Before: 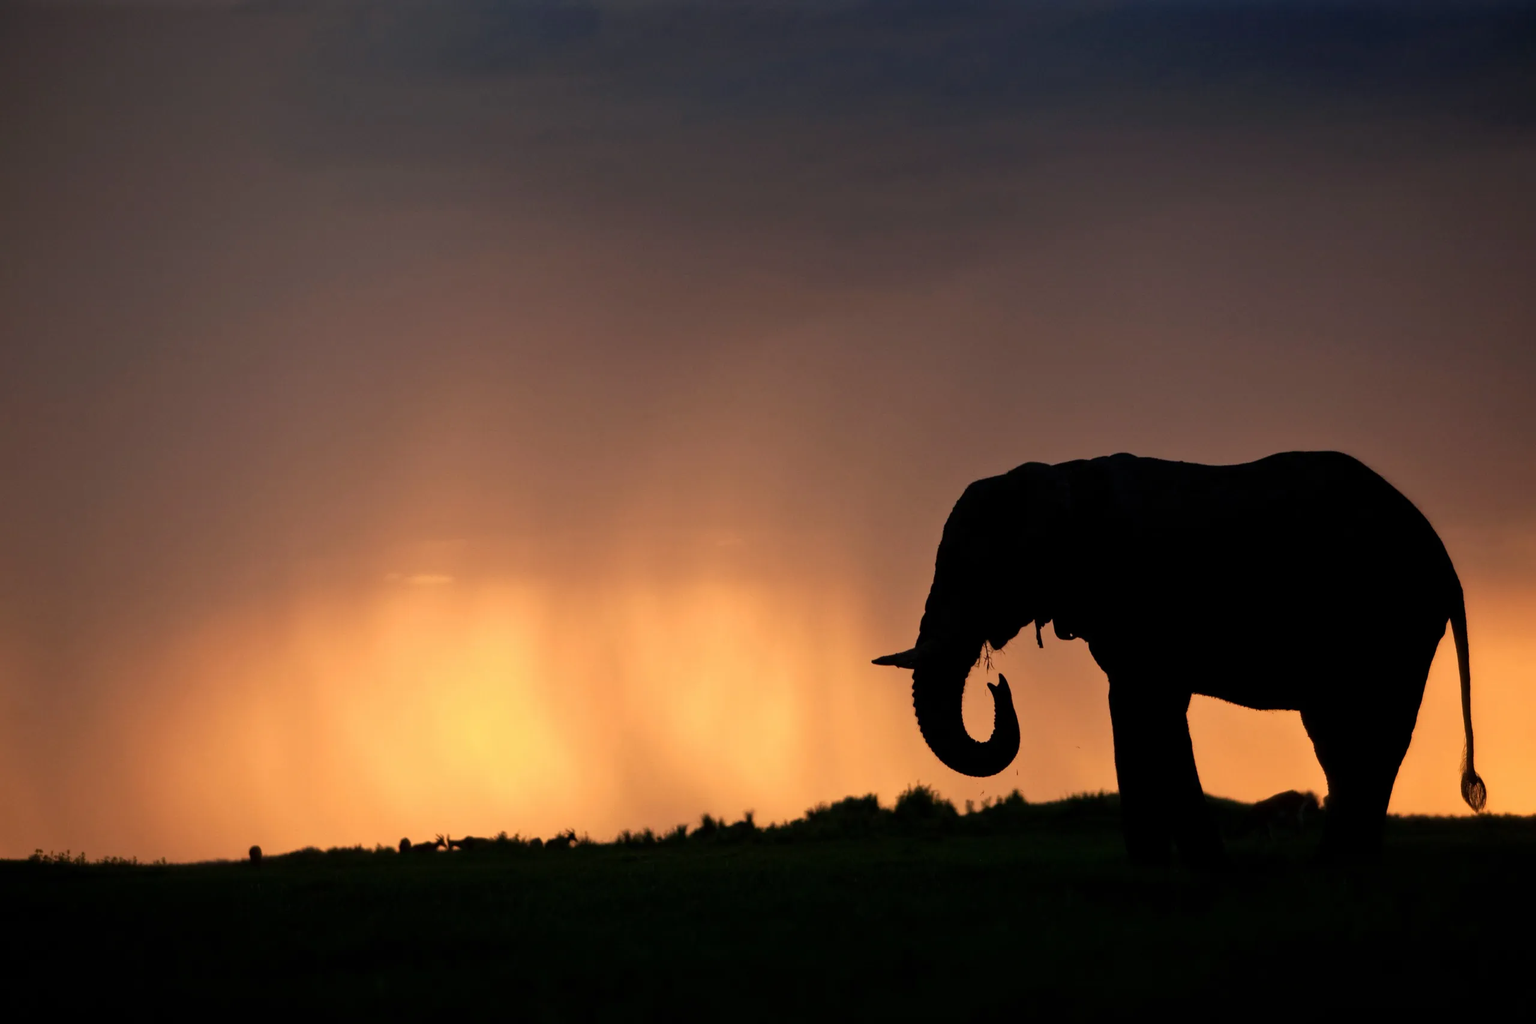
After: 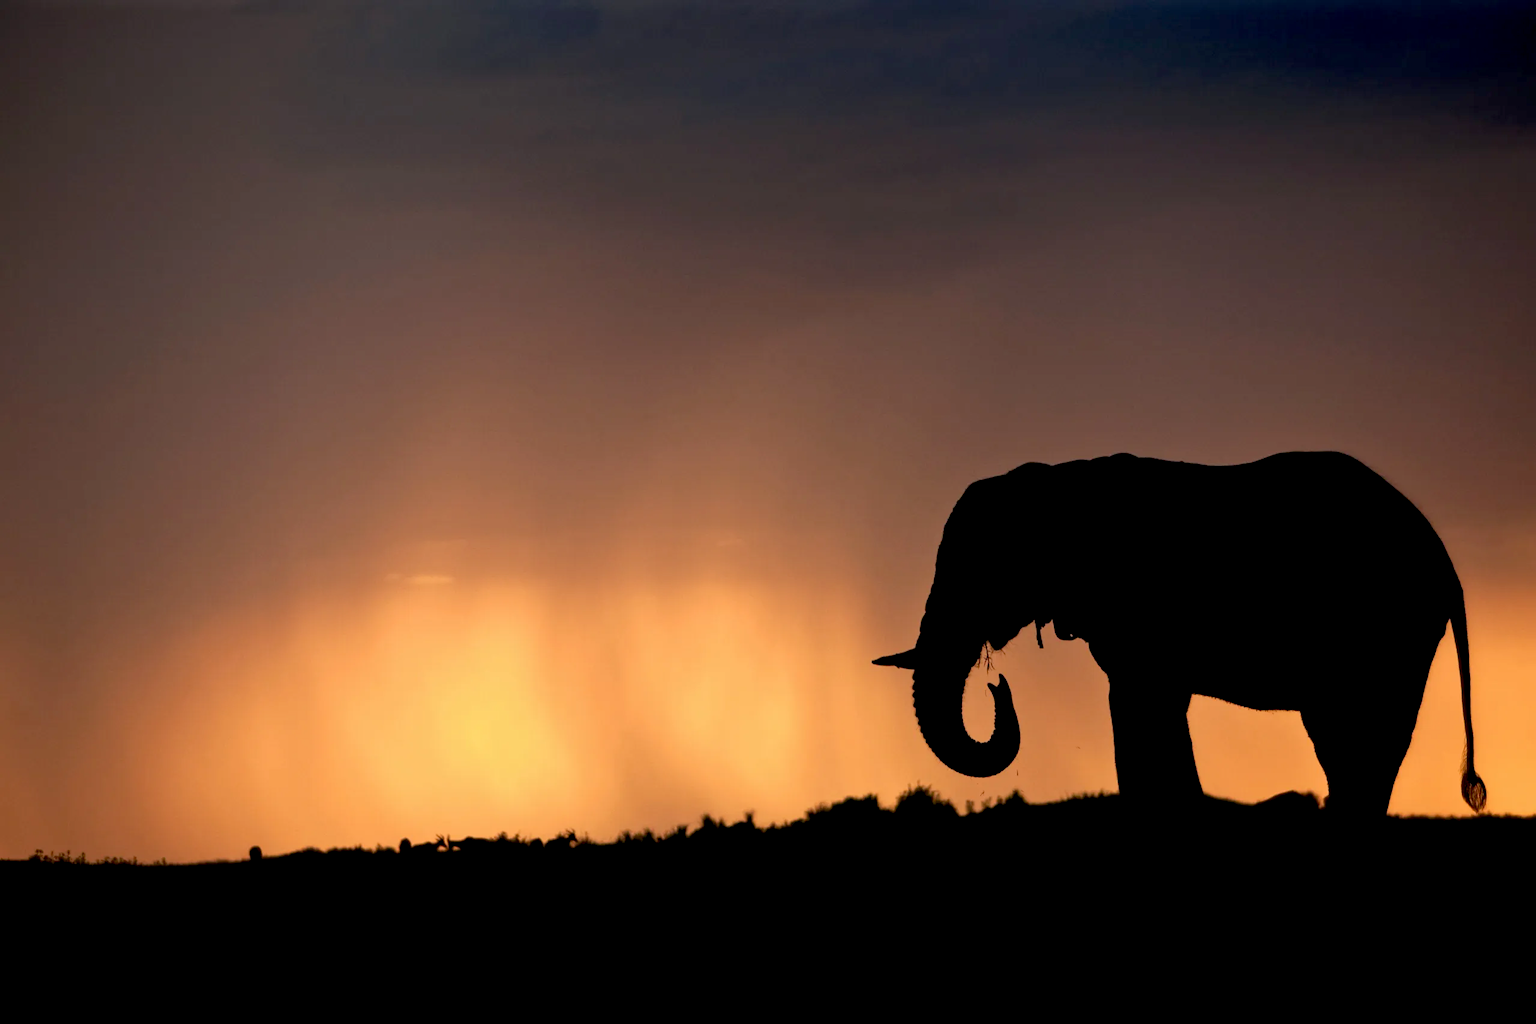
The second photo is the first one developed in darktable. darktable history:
exposure: black level correction 0.011, compensate exposure bias true, compensate highlight preservation false
